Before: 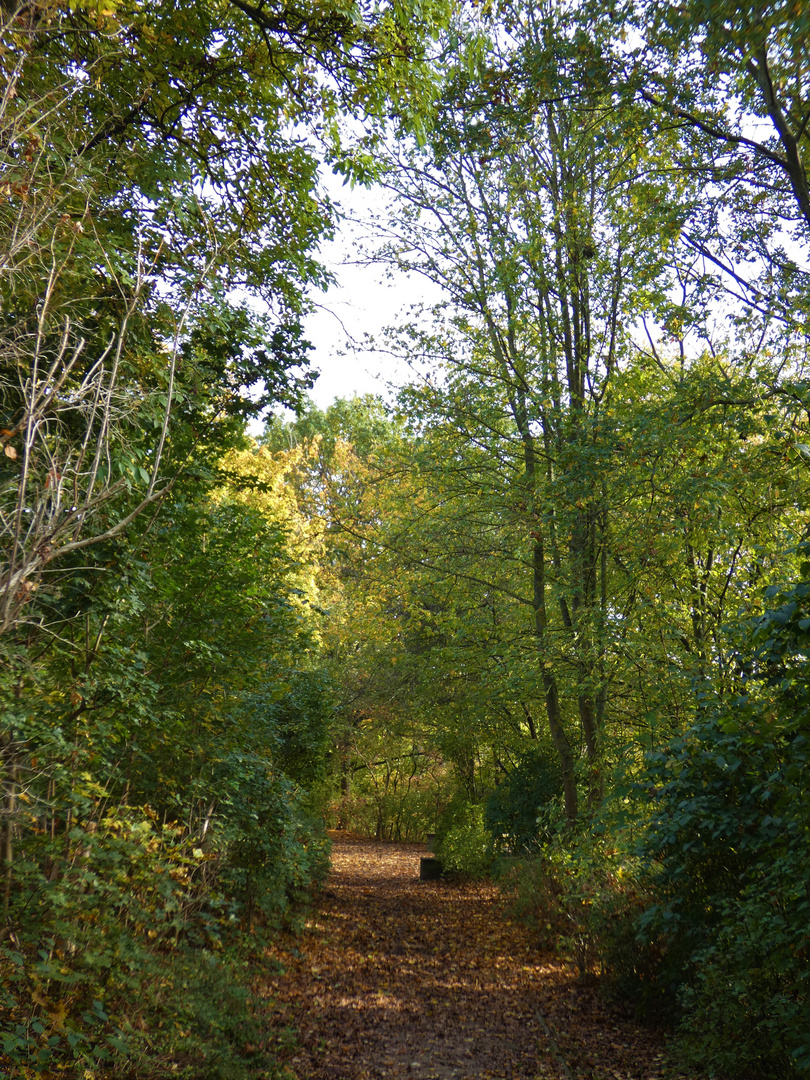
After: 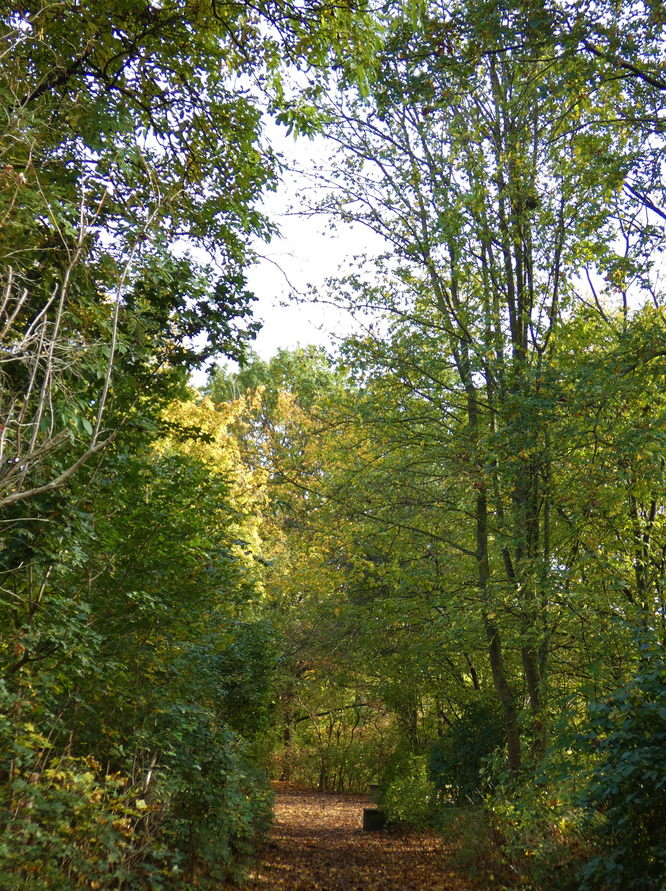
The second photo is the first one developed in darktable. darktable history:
crop and rotate: left 7.108%, top 4.582%, right 10.614%, bottom 12.915%
